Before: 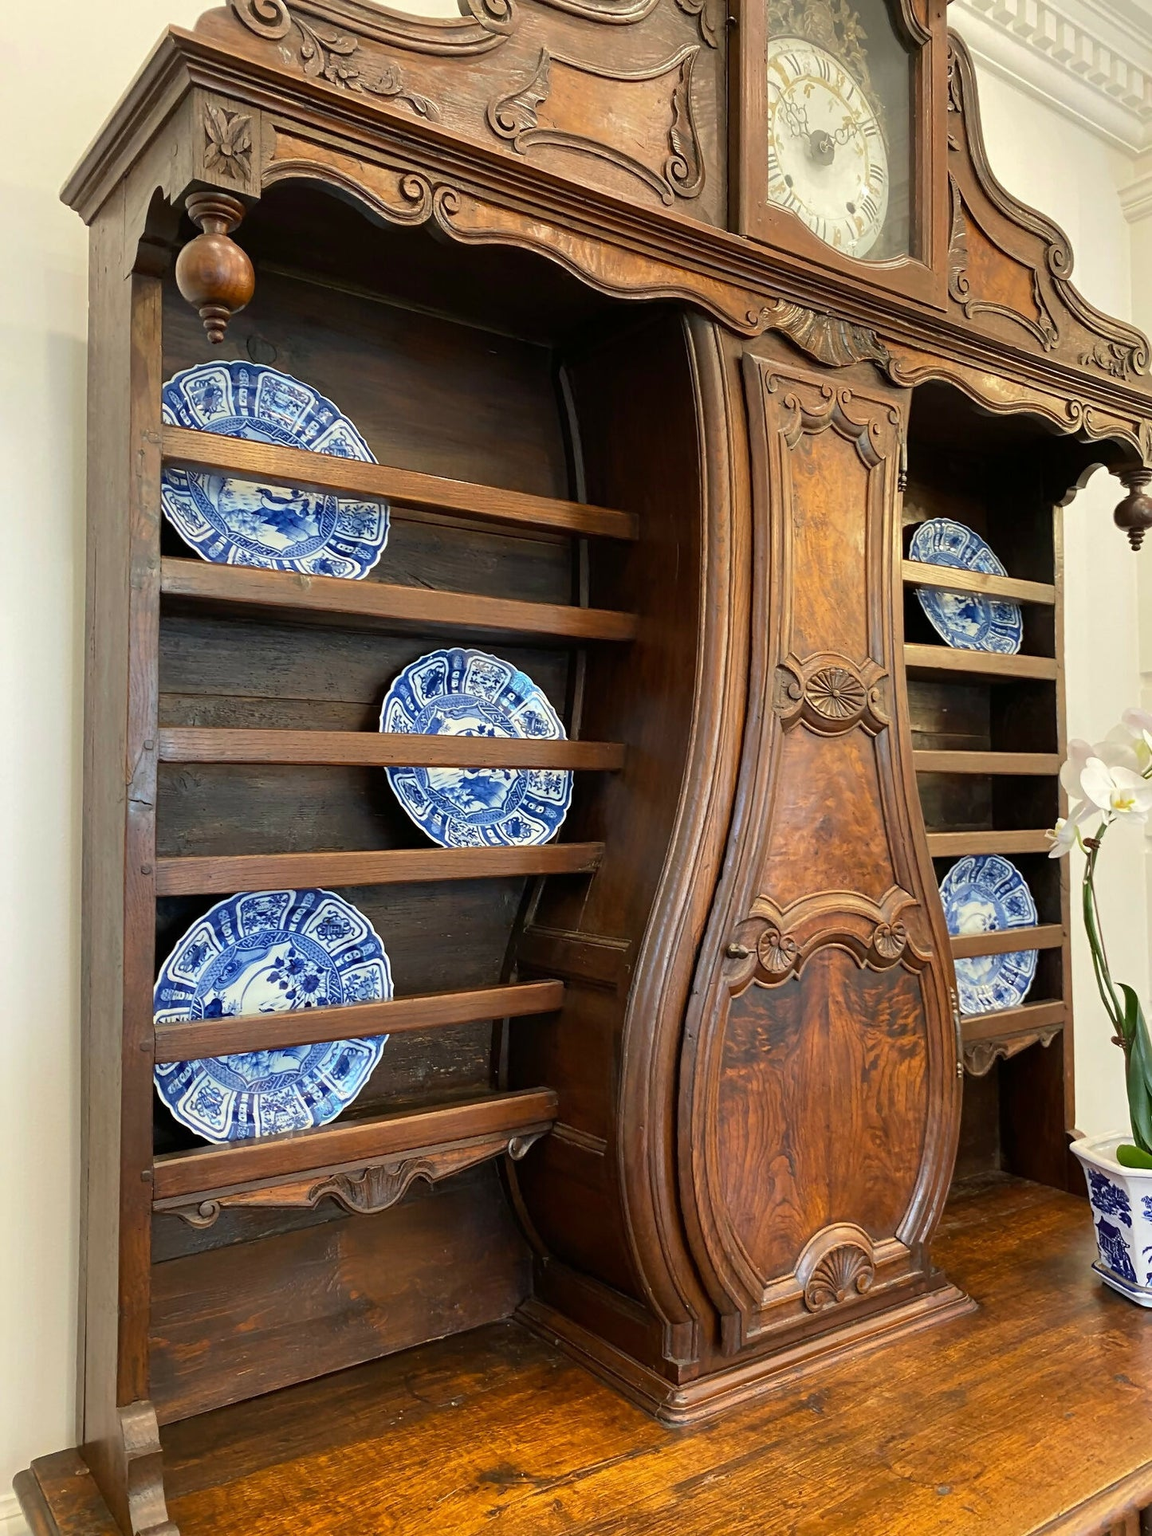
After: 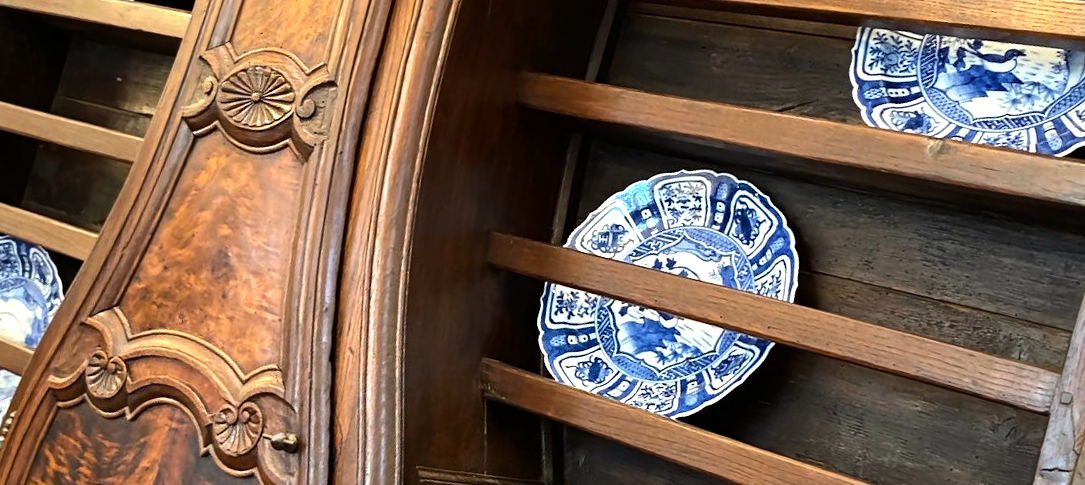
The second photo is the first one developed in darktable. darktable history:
crop and rotate: angle 16.12°, top 30.835%, bottom 35.653%
white balance: emerald 1
exposure: exposure 0.02 EV, compensate highlight preservation false
tone equalizer: -8 EV -0.75 EV, -7 EV -0.7 EV, -6 EV -0.6 EV, -5 EV -0.4 EV, -3 EV 0.4 EV, -2 EV 0.6 EV, -1 EV 0.7 EV, +0 EV 0.75 EV, edges refinement/feathering 500, mask exposure compensation -1.57 EV, preserve details no
